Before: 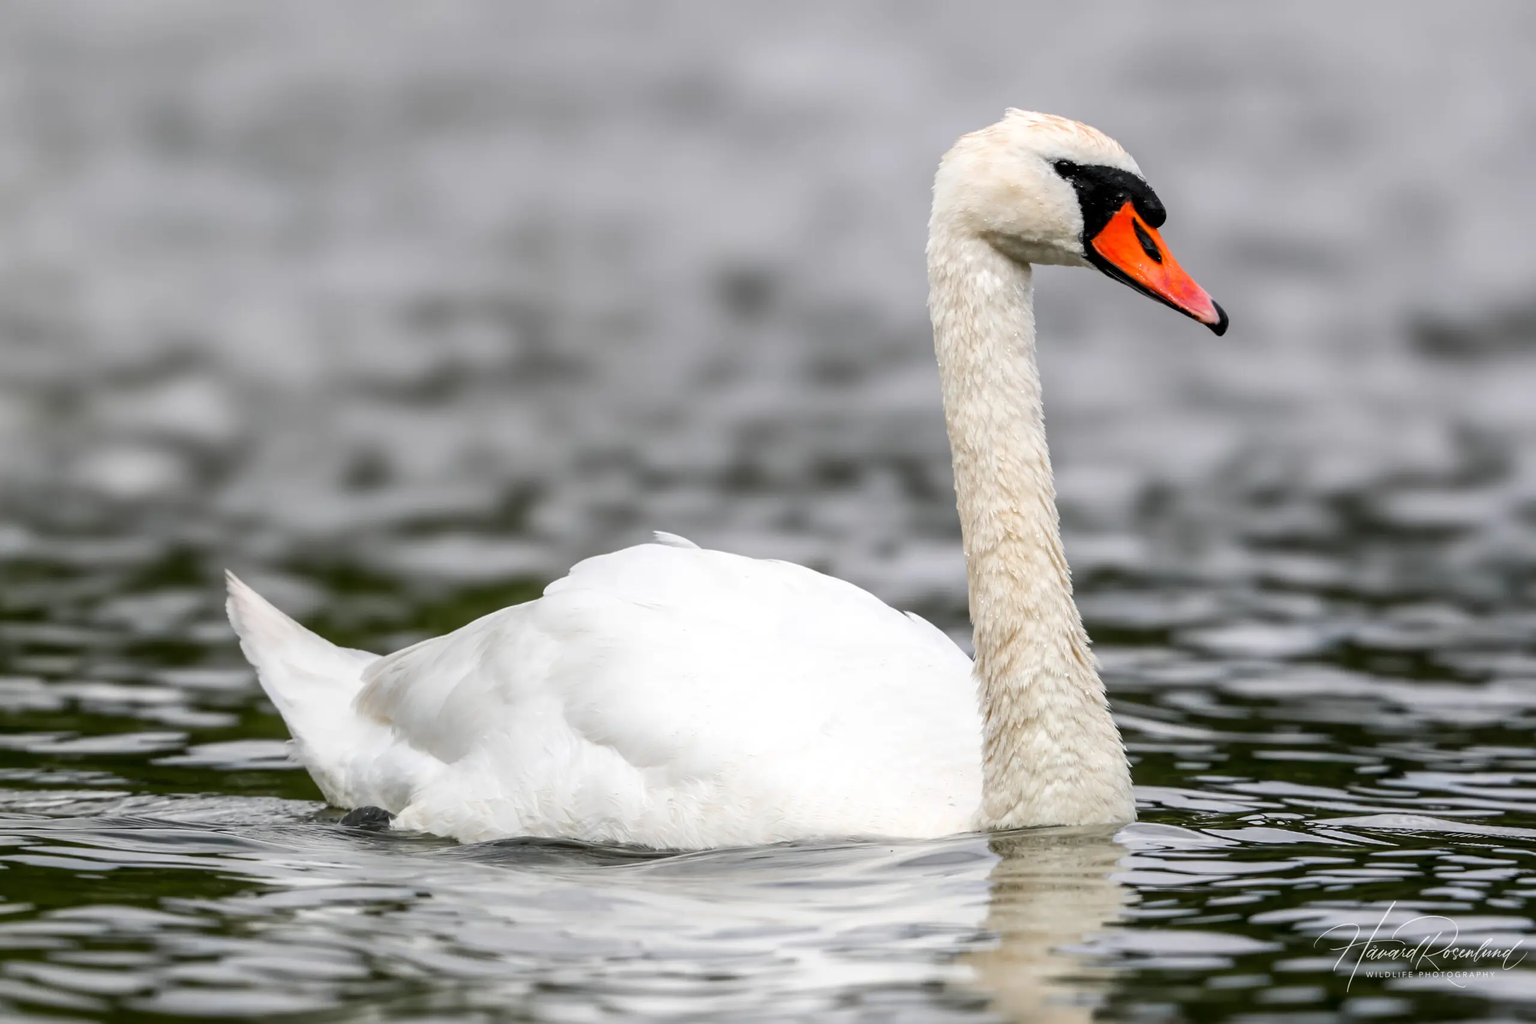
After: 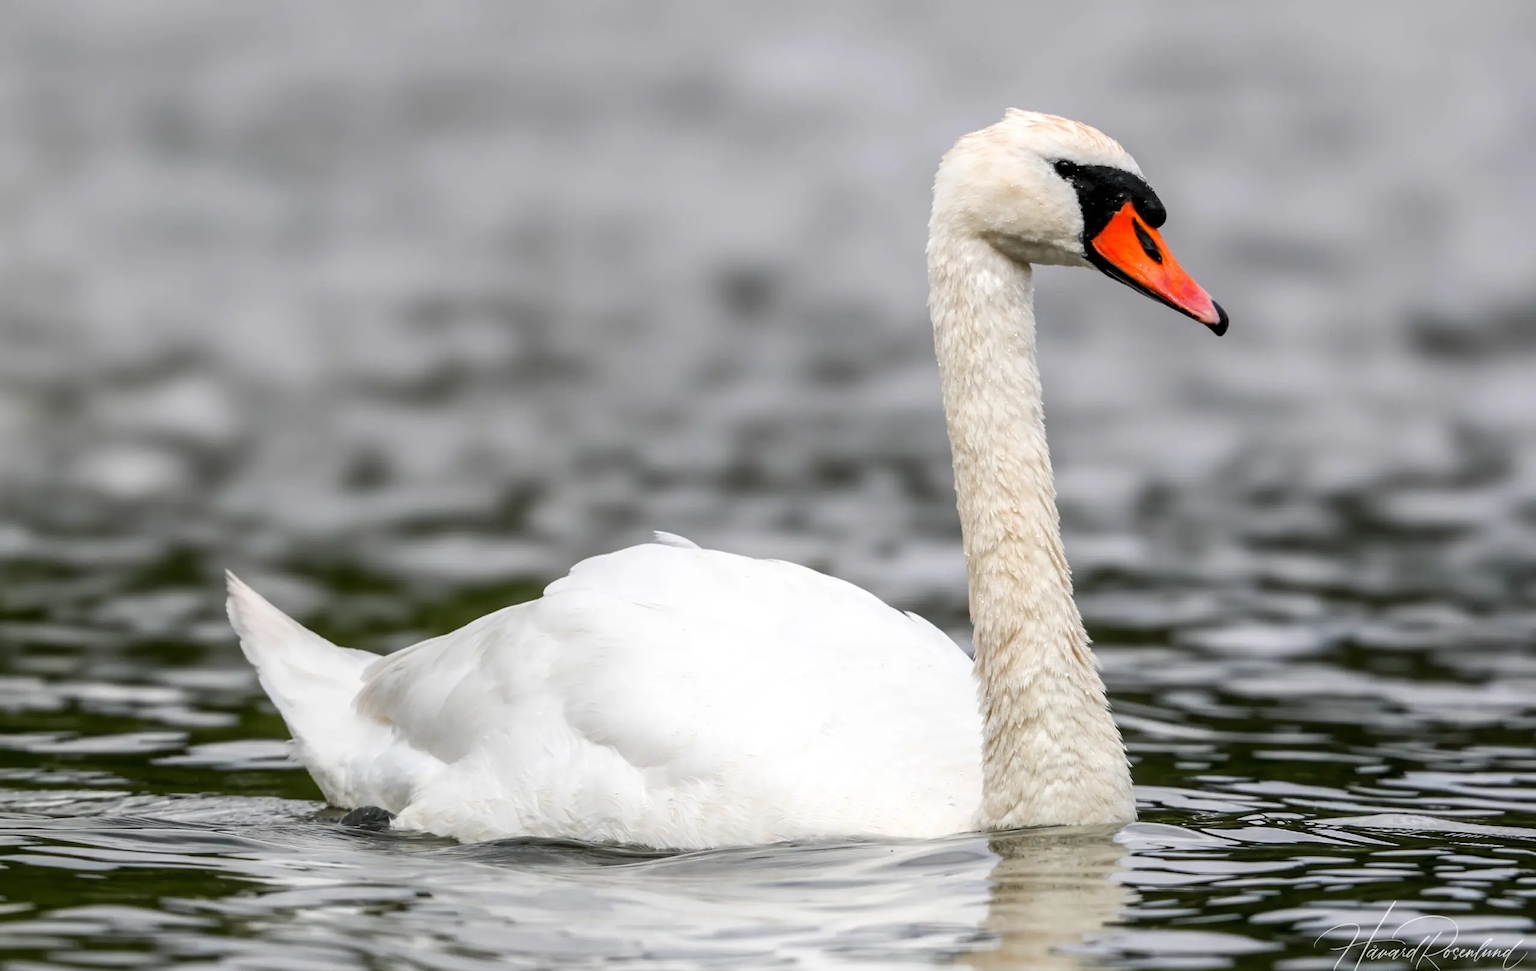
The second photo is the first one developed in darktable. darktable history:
local contrast: mode bilateral grid, contrast 20, coarseness 50, detail 102%, midtone range 0.2
crop and rotate: top 0%, bottom 5.097%
